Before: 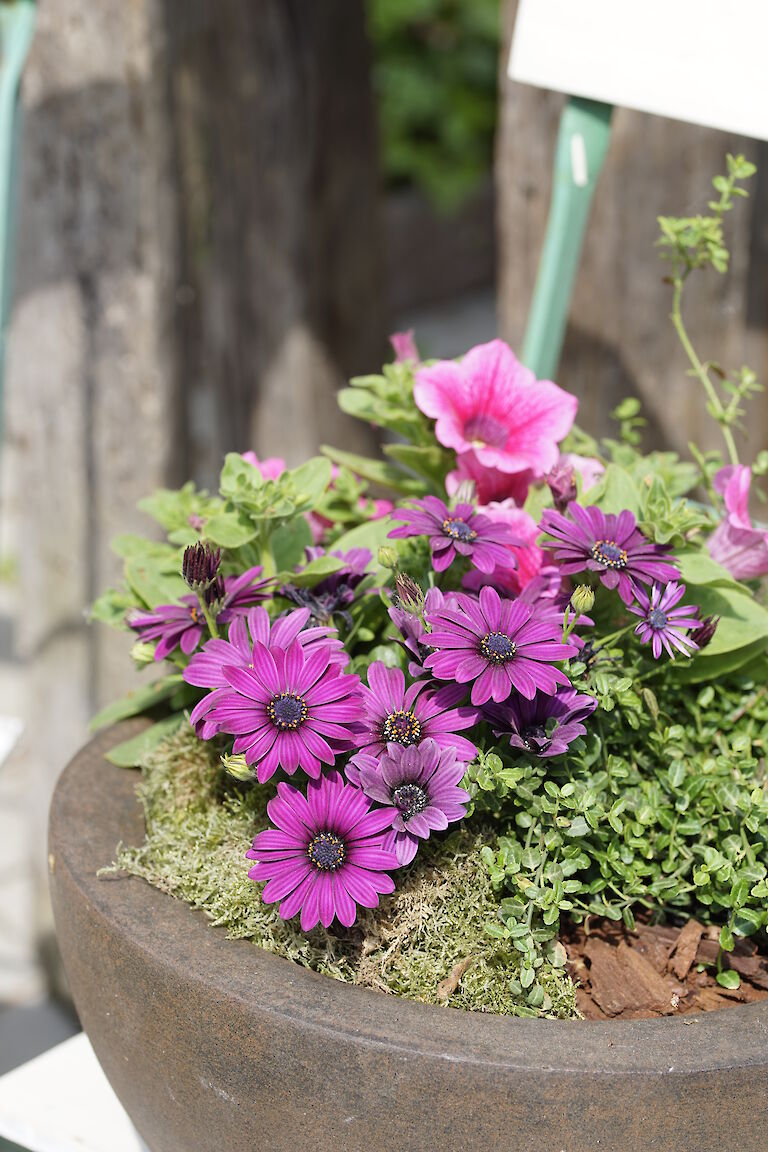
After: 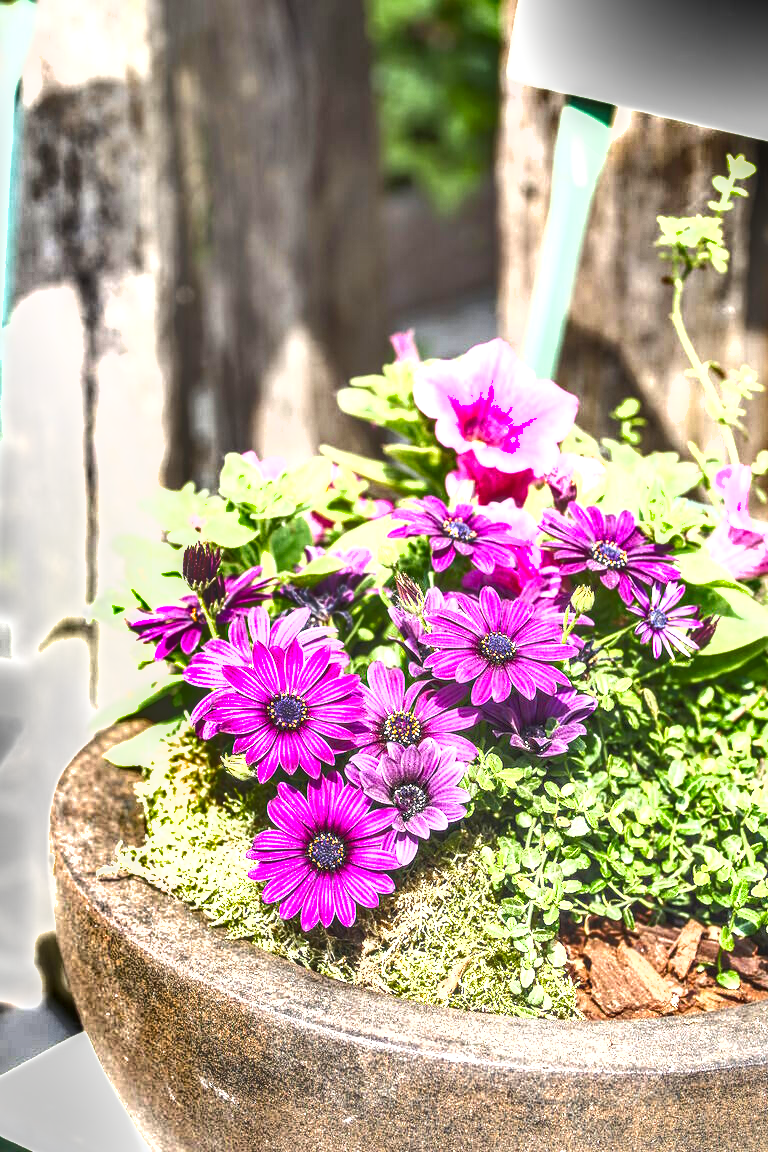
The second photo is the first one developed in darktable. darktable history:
local contrast: highlights 0%, shadows 0%, detail 133%
exposure: black level correction 0.001, exposure 1.735 EV, compensate highlight preservation false
shadows and highlights: radius 118.69, shadows 42.21, highlights -61.56, soften with gaussian
